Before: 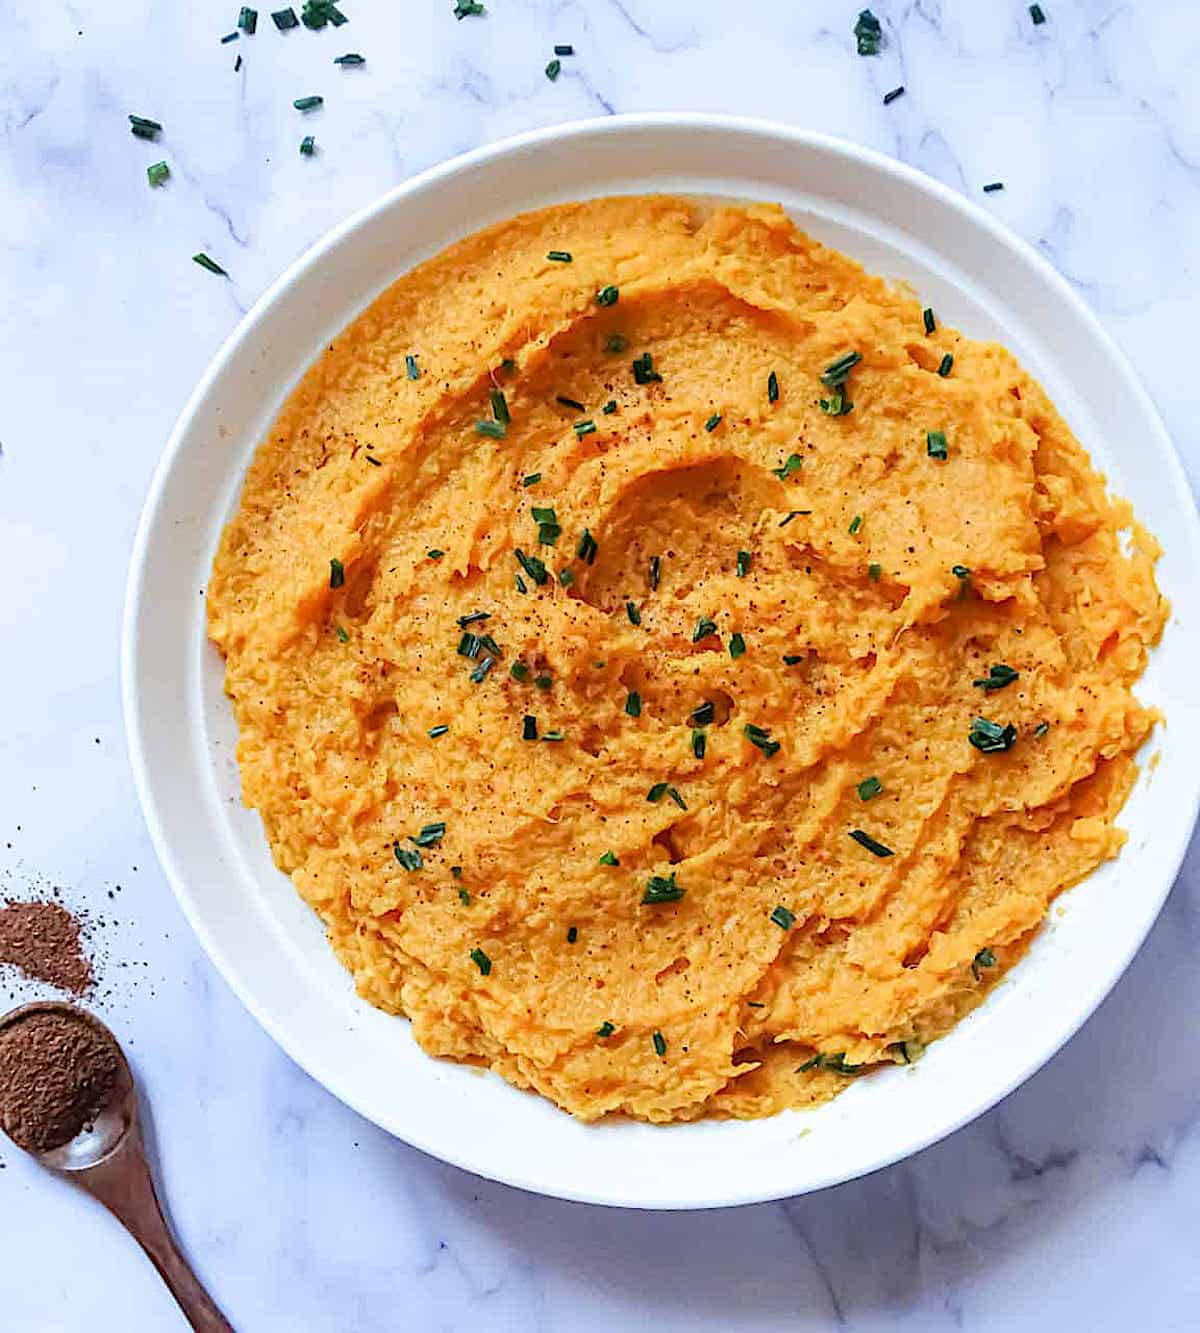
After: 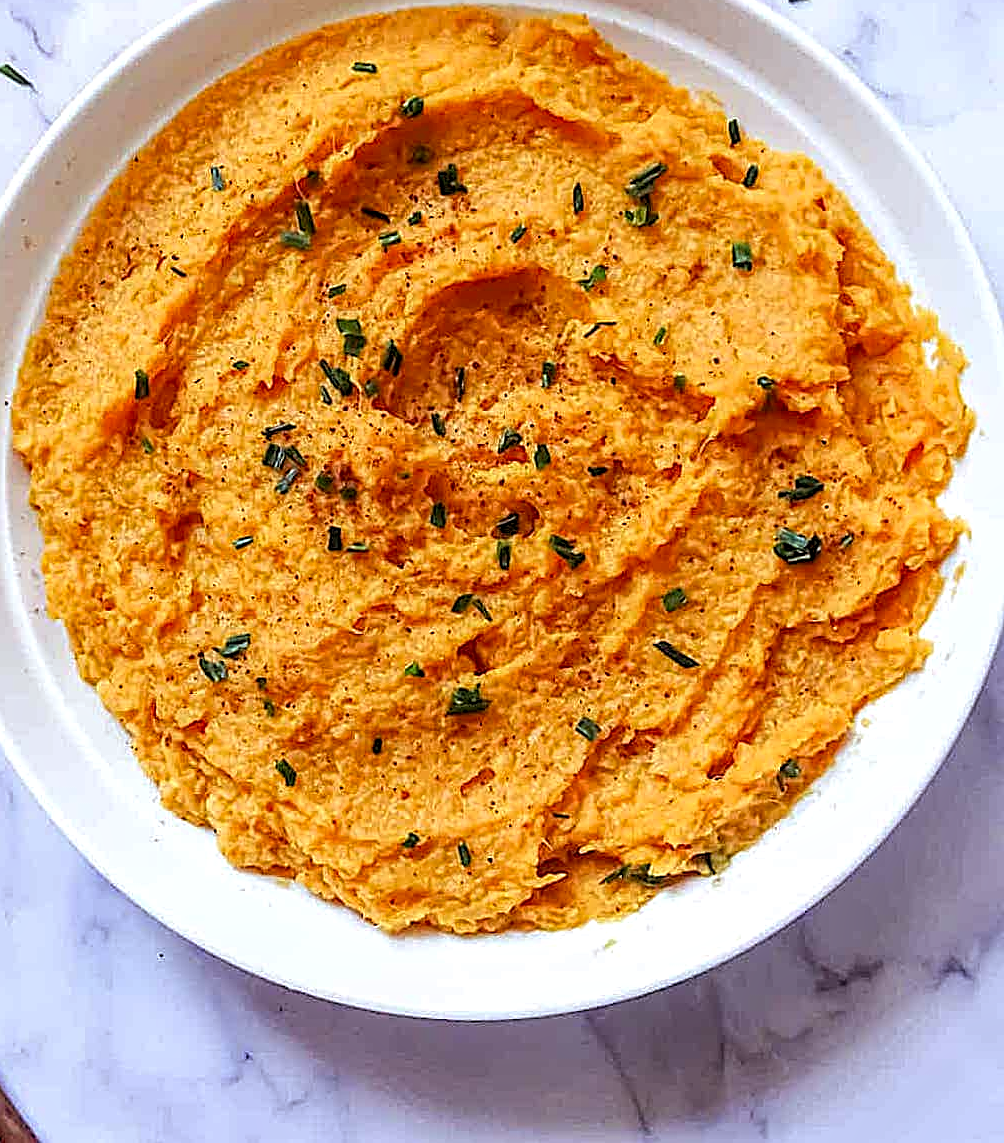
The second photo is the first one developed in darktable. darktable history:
local contrast: highlights 99%, shadows 86%, detail 160%, midtone range 0.2
crop: left 16.315%, top 14.246%
sharpen: on, module defaults
rgb levels: mode RGB, independent channels, levels [[0, 0.5, 1], [0, 0.521, 1], [0, 0.536, 1]]
